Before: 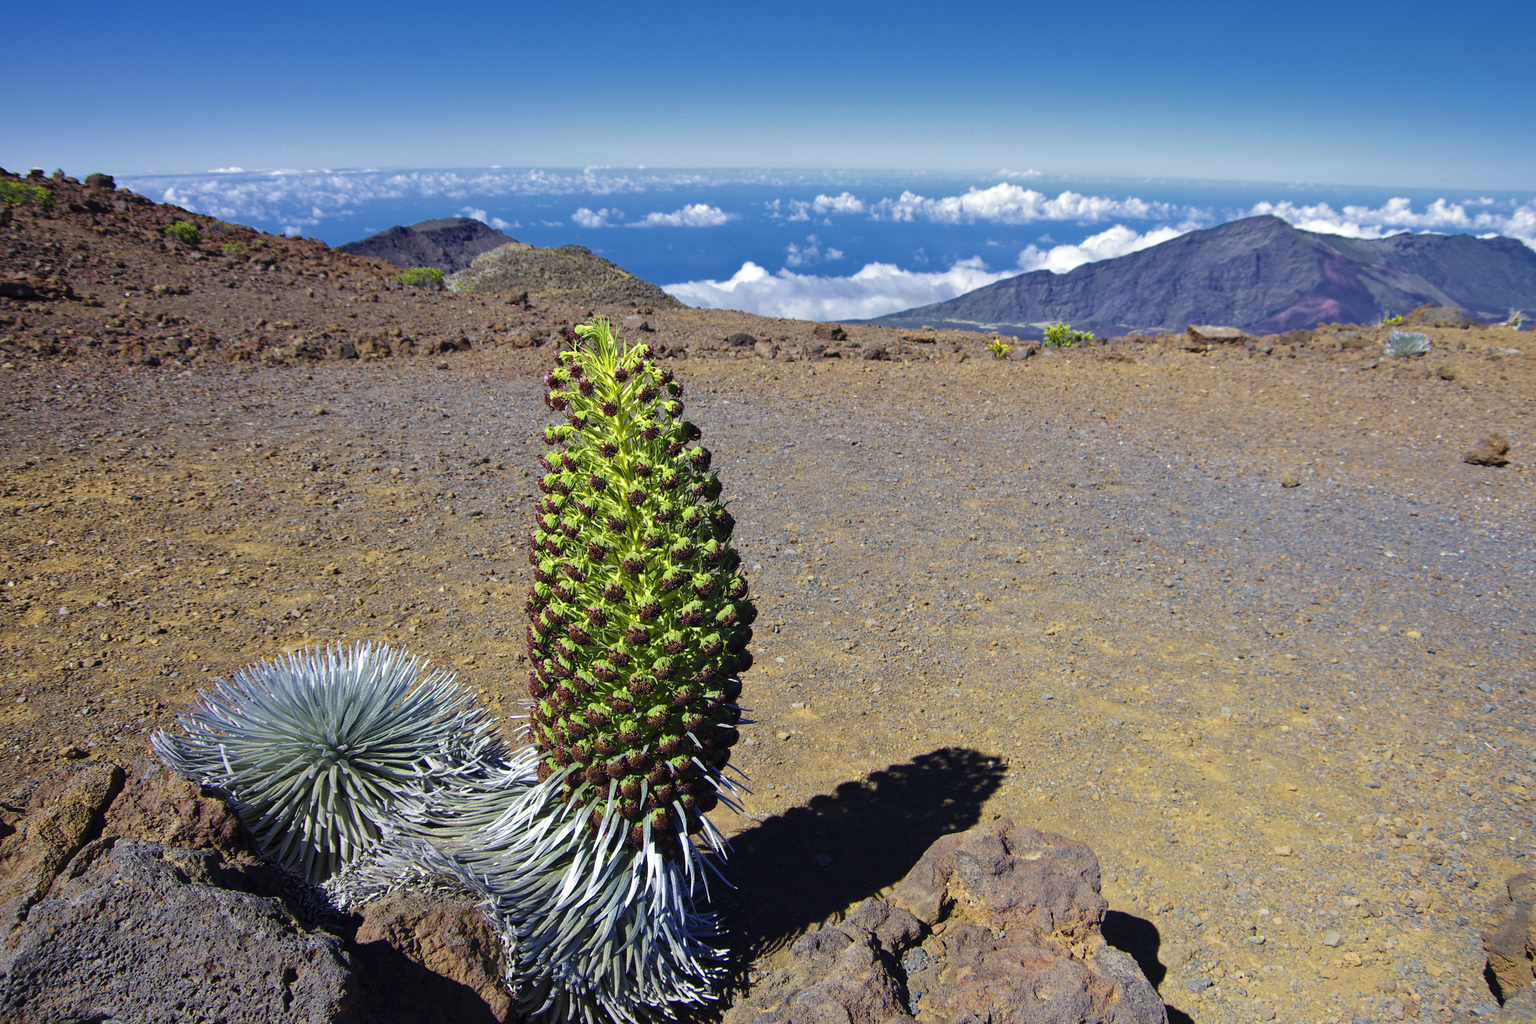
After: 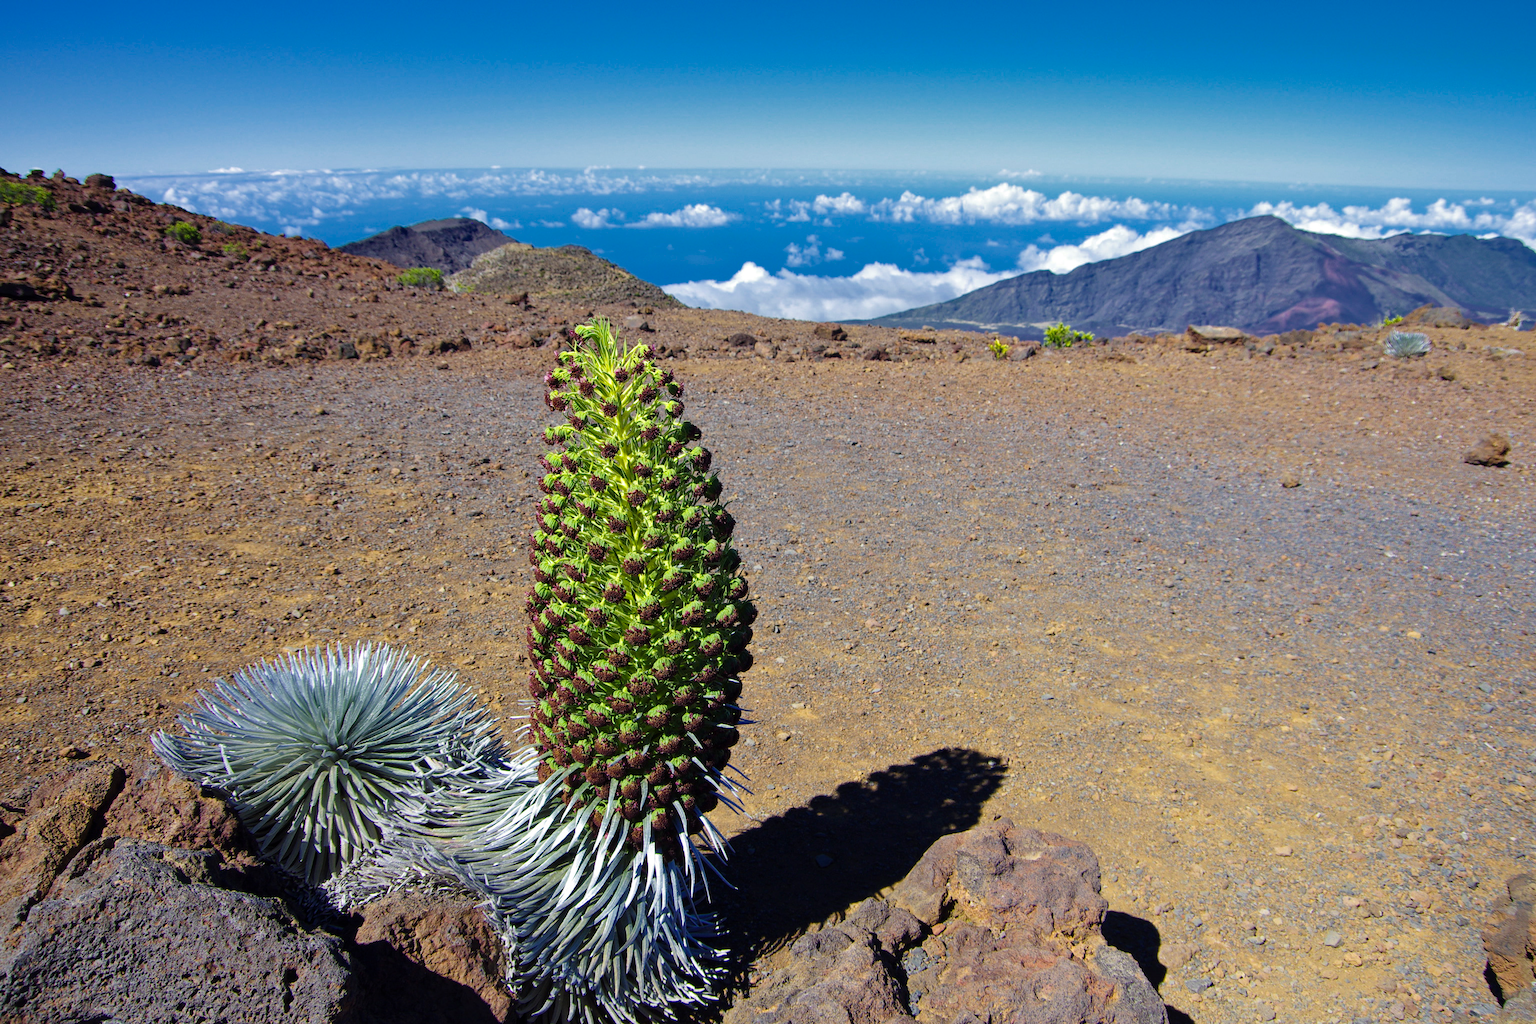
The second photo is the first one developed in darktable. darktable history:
tone equalizer: on, module defaults
color correction: saturation 0.98
